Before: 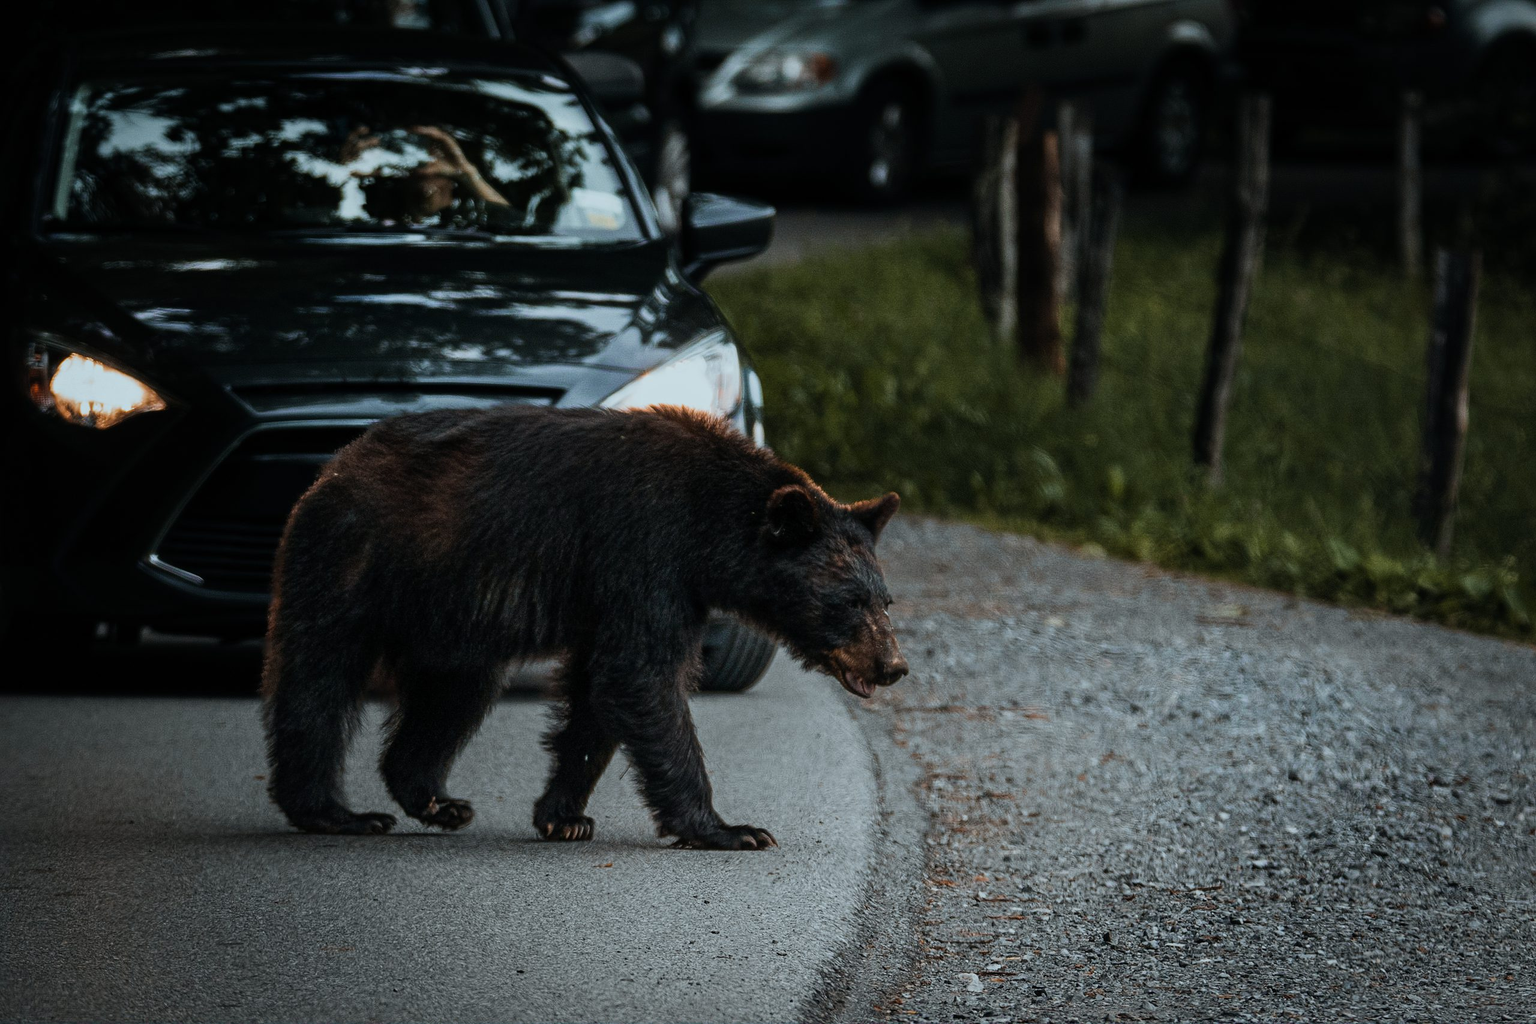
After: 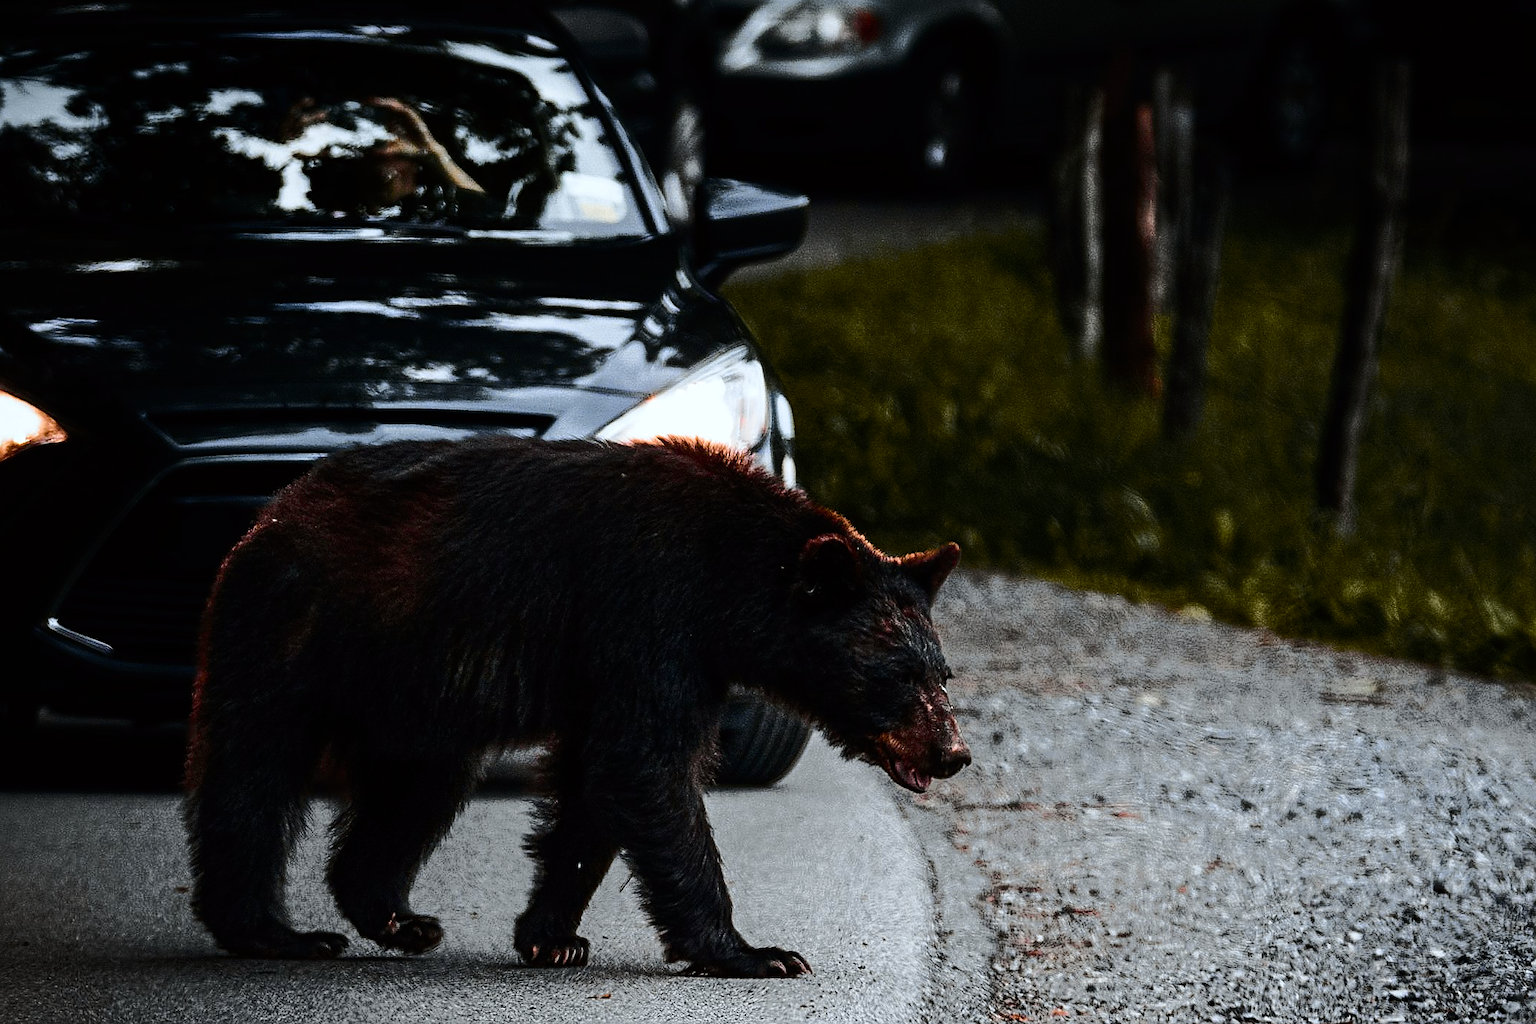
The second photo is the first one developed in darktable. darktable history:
color balance rgb: perceptual saturation grading › global saturation 20%, perceptual saturation grading › highlights -25%, perceptual saturation grading › shadows 25%
crop and rotate: left 7.196%, top 4.574%, right 10.605%, bottom 13.178%
sharpen: on, module defaults
tone curve: curves: ch0 [(0, 0) (0.104, 0.061) (0.239, 0.201) (0.327, 0.317) (0.401, 0.443) (0.489, 0.566) (0.65, 0.68) (0.832, 0.858) (1, 0.977)]; ch1 [(0, 0) (0.161, 0.092) (0.35, 0.33) (0.379, 0.401) (0.447, 0.476) (0.495, 0.499) (0.515, 0.518) (0.534, 0.557) (0.602, 0.625) (0.712, 0.706) (1, 1)]; ch2 [(0, 0) (0.359, 0.372) (0.437, 0.437) (0.502, 0.501) (0.55, 0.534) (0.592, 0.601) (0.647, 0.64) (1, 1)], color space Lab, independent channels, preserve colors none
tone equalizer: -8 EV -0.75 EV, -7 EV -0.7 EV, -6 EV -0.6 EV, -5 EV -0.4 EV, -3 EV 0.4 EV, -2 EV 0.6 EV, -1 EV 0.7 EV, +0 EV 0.75 EV, edges refinement/feathering 500, mask exposure compensation -1.57 EV, preserve details no
